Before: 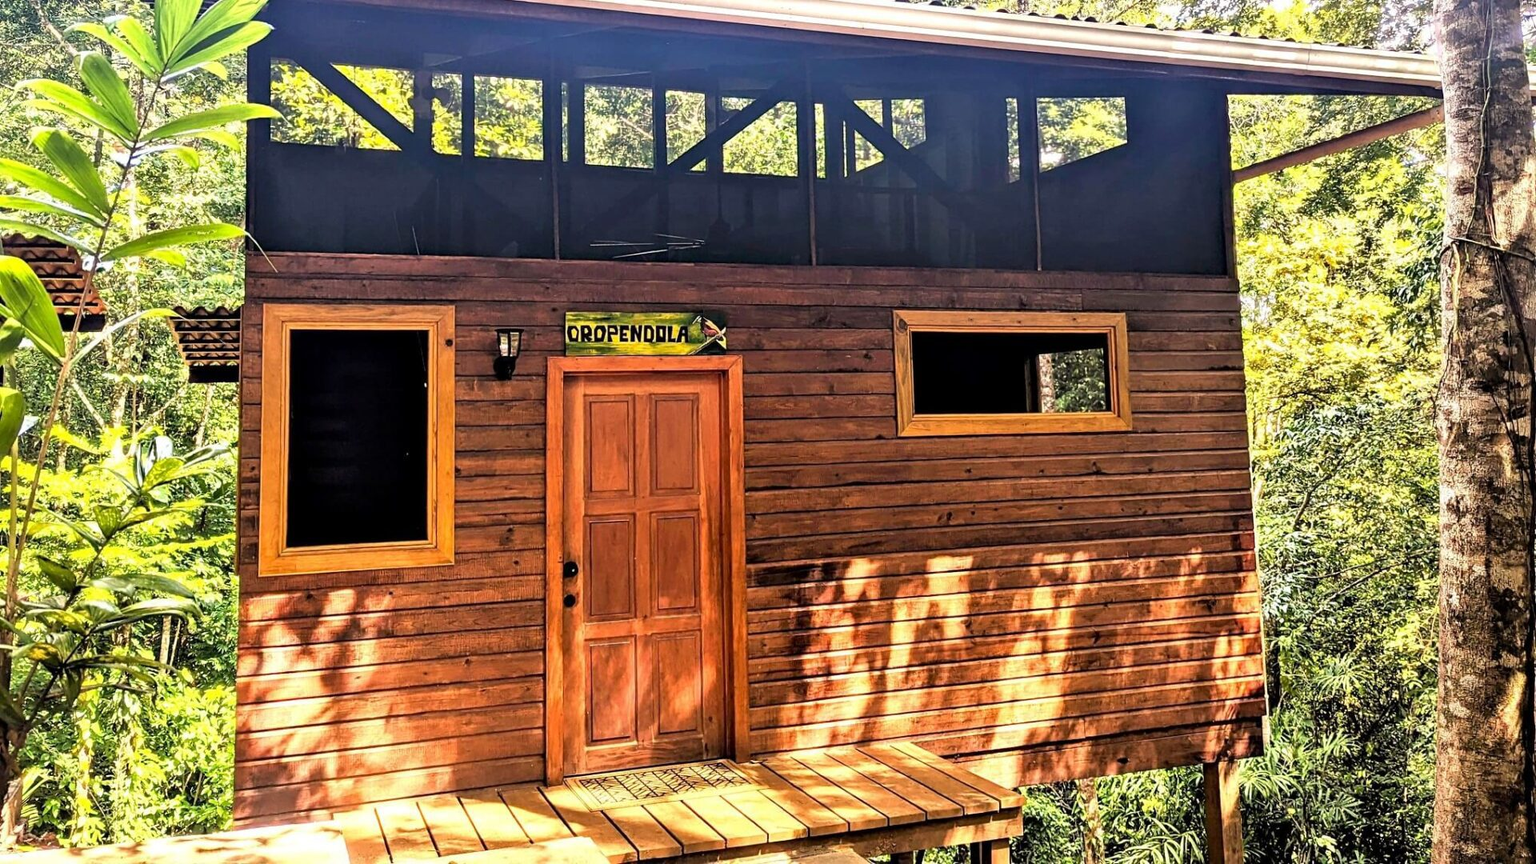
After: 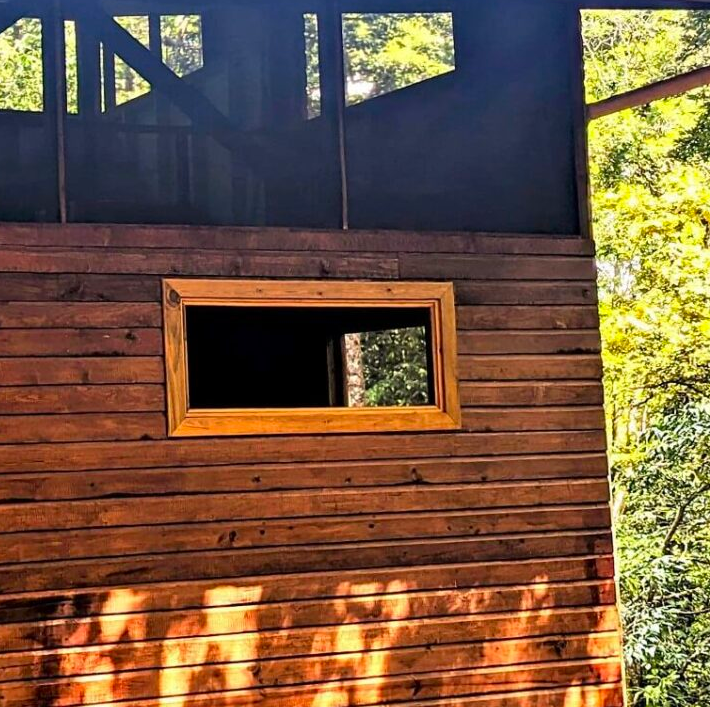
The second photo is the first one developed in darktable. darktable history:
contrast brightness saturation: saturation 0.181
crop and rotate: left 49.709%, top 10.12%, right 13.269%, bottom 24.332%
